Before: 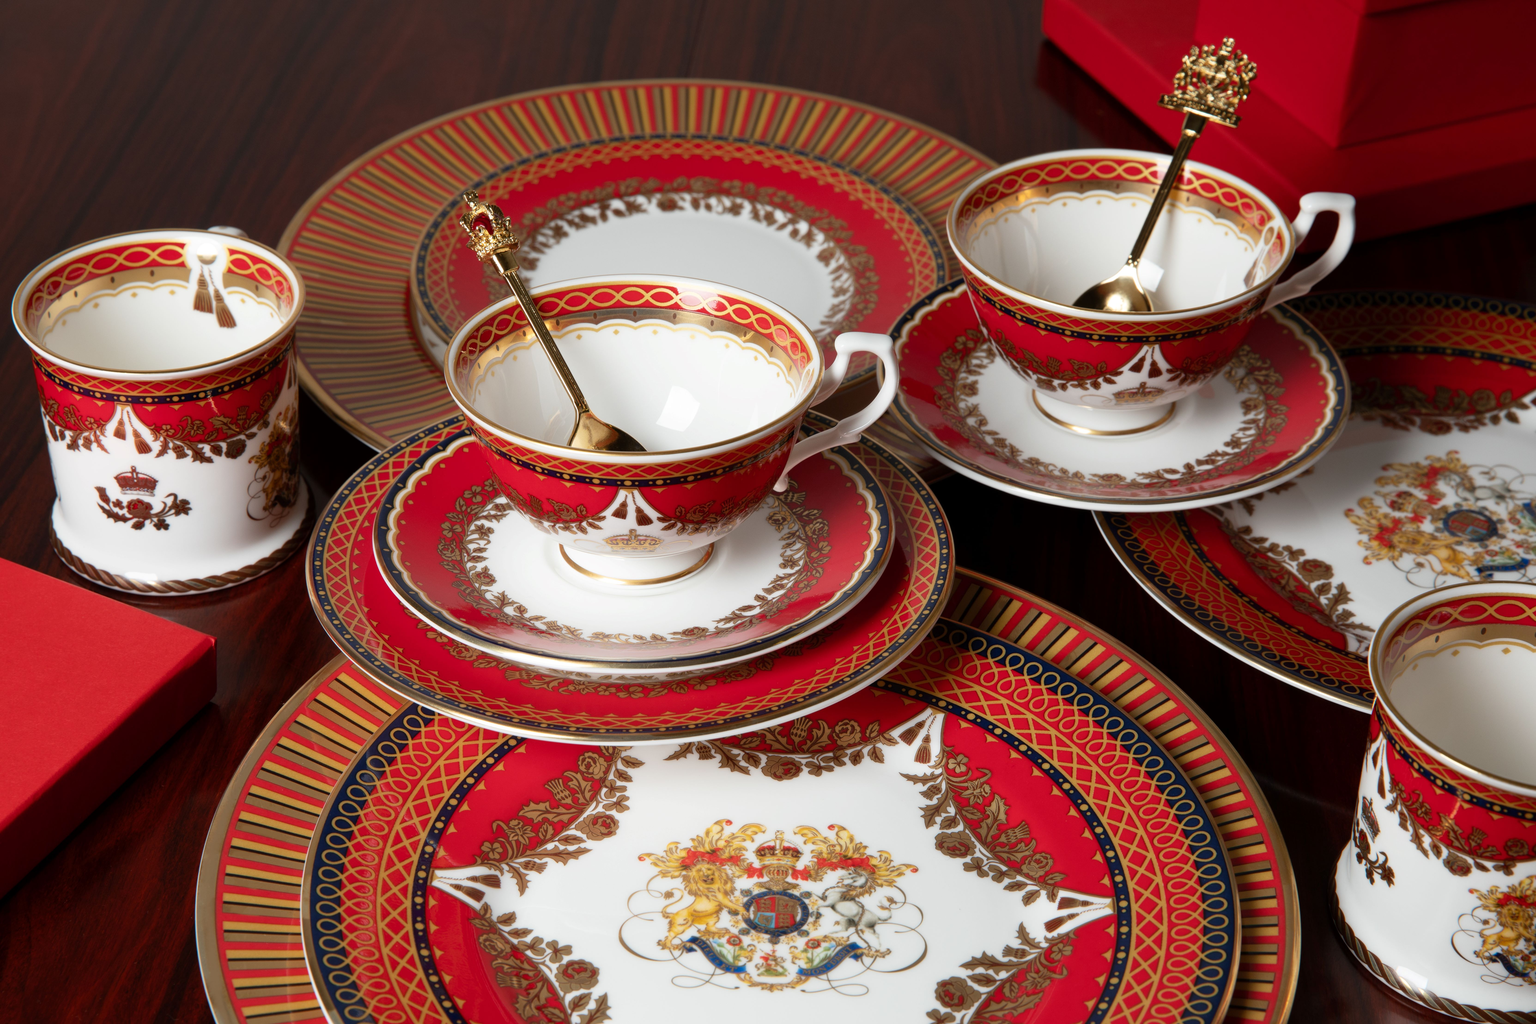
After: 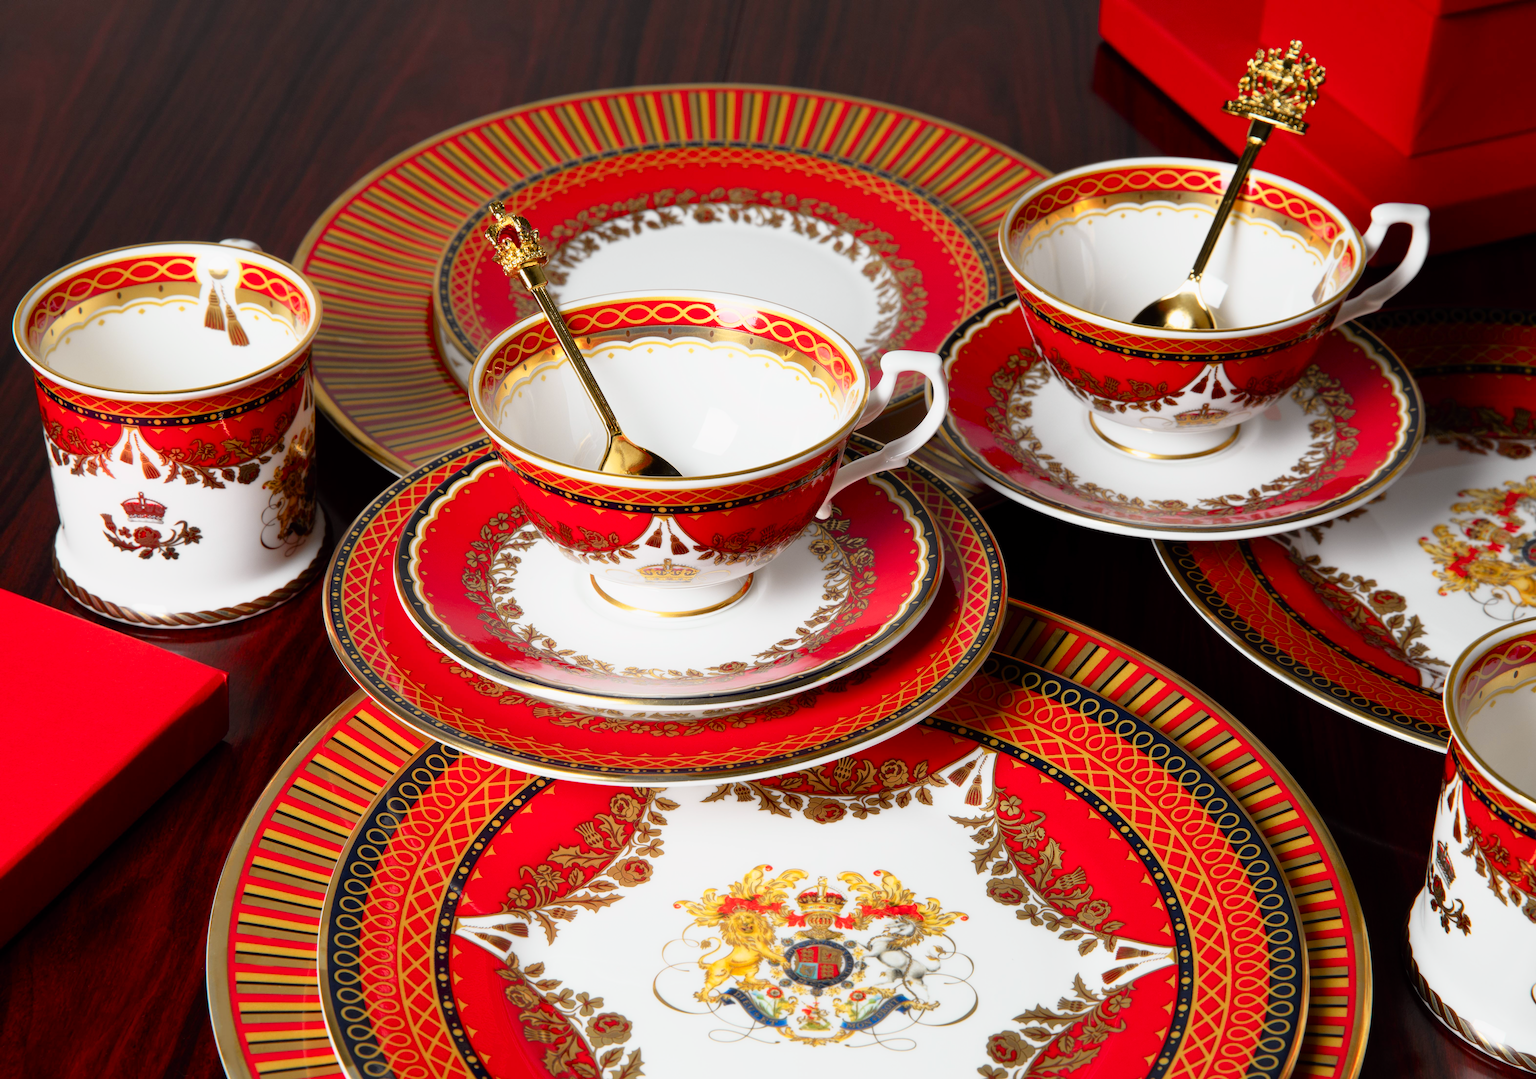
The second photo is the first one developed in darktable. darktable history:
tone curve: curves: ch0 [(0, 0) (0.062, 0.037) (0.142, 0.138) (0.359, 0.419) (0.469, 0.544) (0.634, 0.722) (0.839, 0.909) (0.998, 0.978)]; ch1 [(0, 0) (0.437, 0.408) (0.472, 0.47) (0.502, 0.503) (0.527, 0.523) (0.559, 0.573) (0.608, 0.665) (0.669, 0.748) (0.859, 0.899) (1, 1)]; ch2 [(0, 0) (0.33, 0.301) (0.421, 0.443) (0.473, 0.498) (0.502, 0.5) (0.535, 0.531) (0.575, 0.603) (0.608, 0.667) (1, 1)], color space Lab, independent channels, preserve colors none
crop and rotate: right 5.167%
